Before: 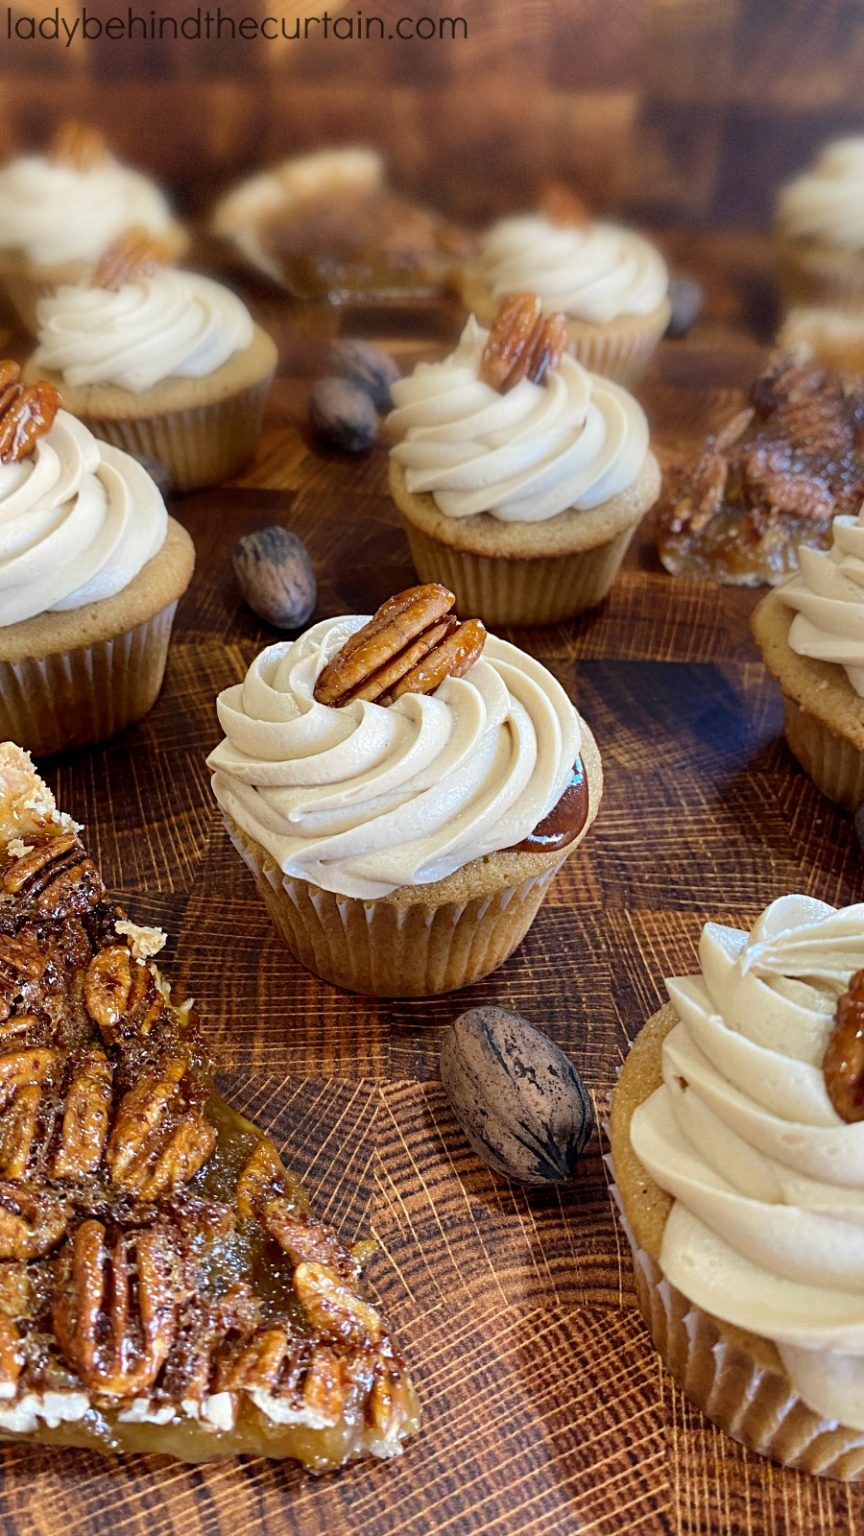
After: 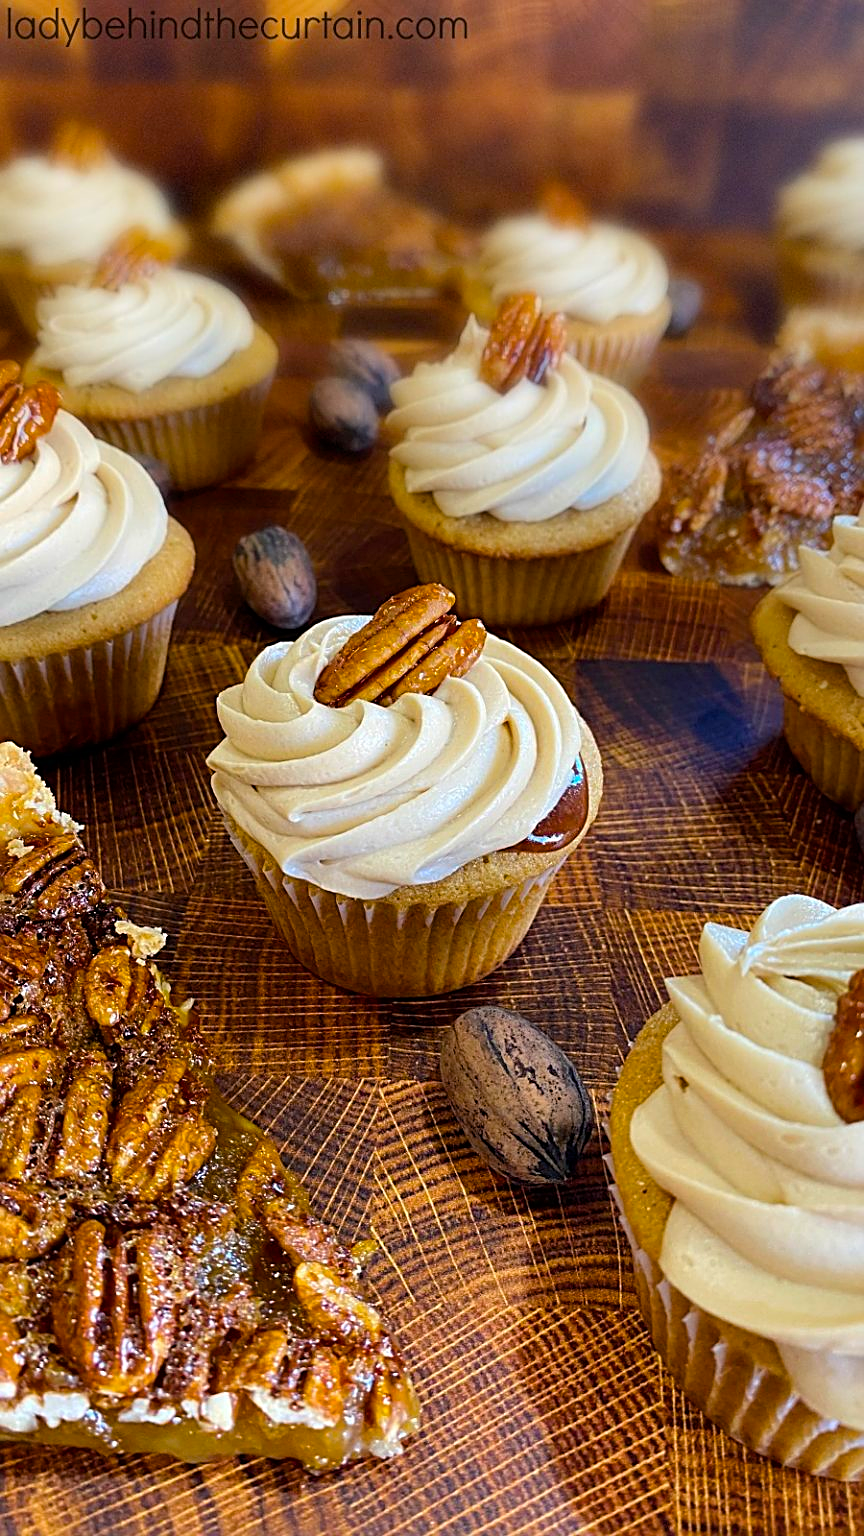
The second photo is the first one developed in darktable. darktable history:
color balance rgb: linear chroma grading › global chroma 10%, perceptual saturation grading › global saturation 30%, global vibrance 10%
sharpen: on, module defaults
